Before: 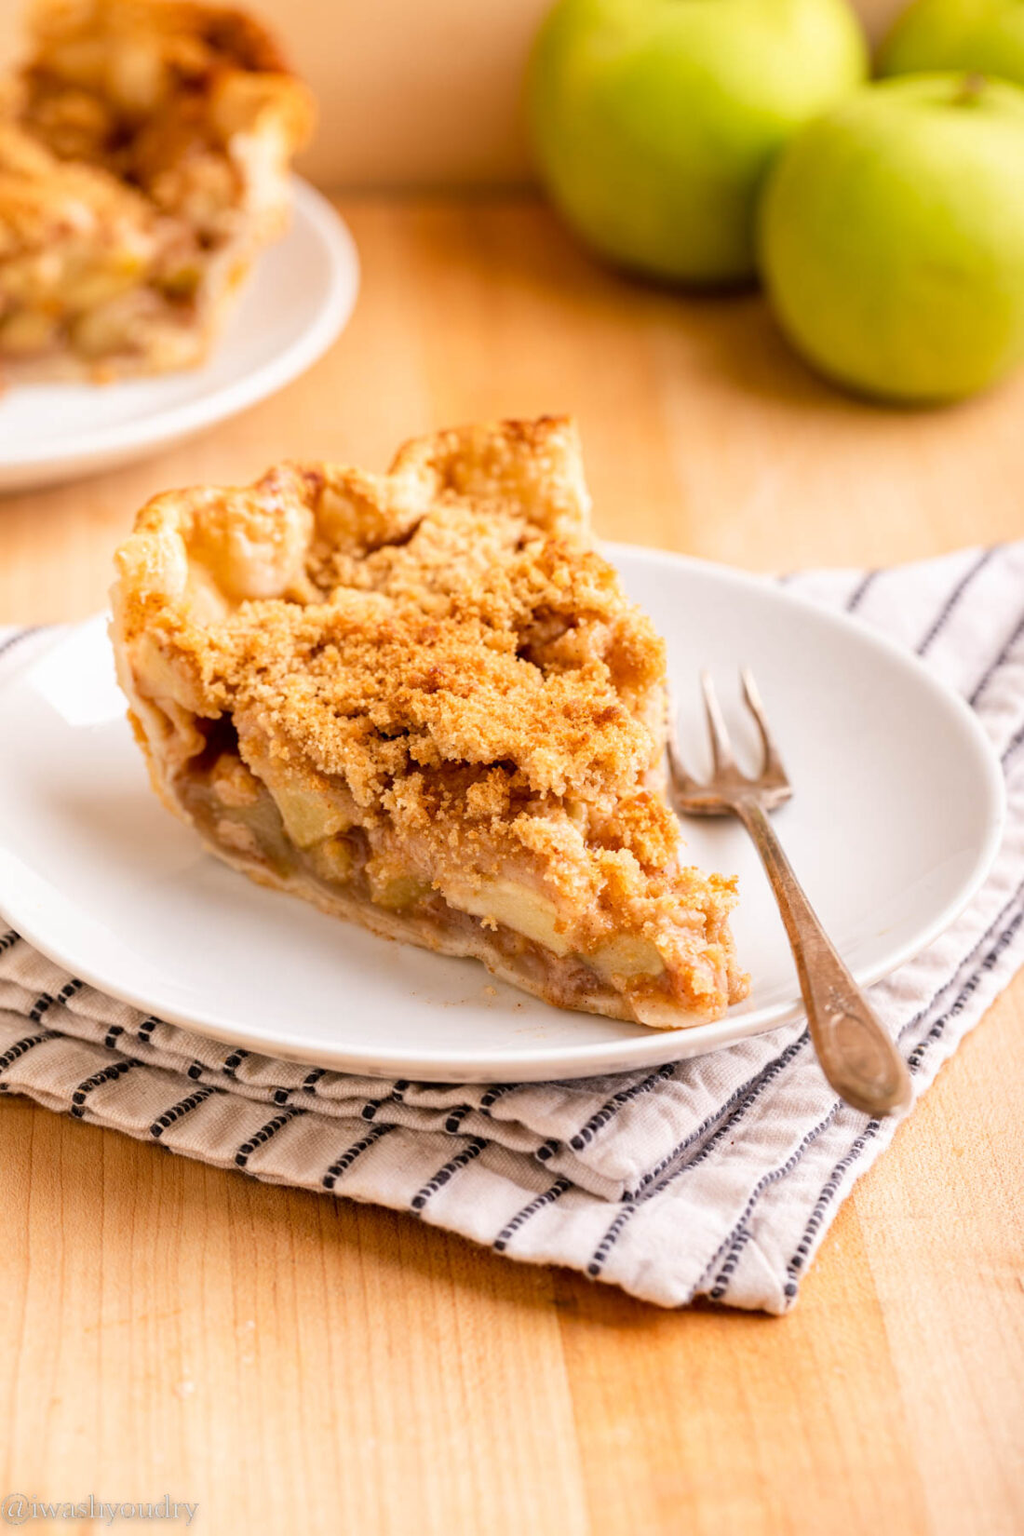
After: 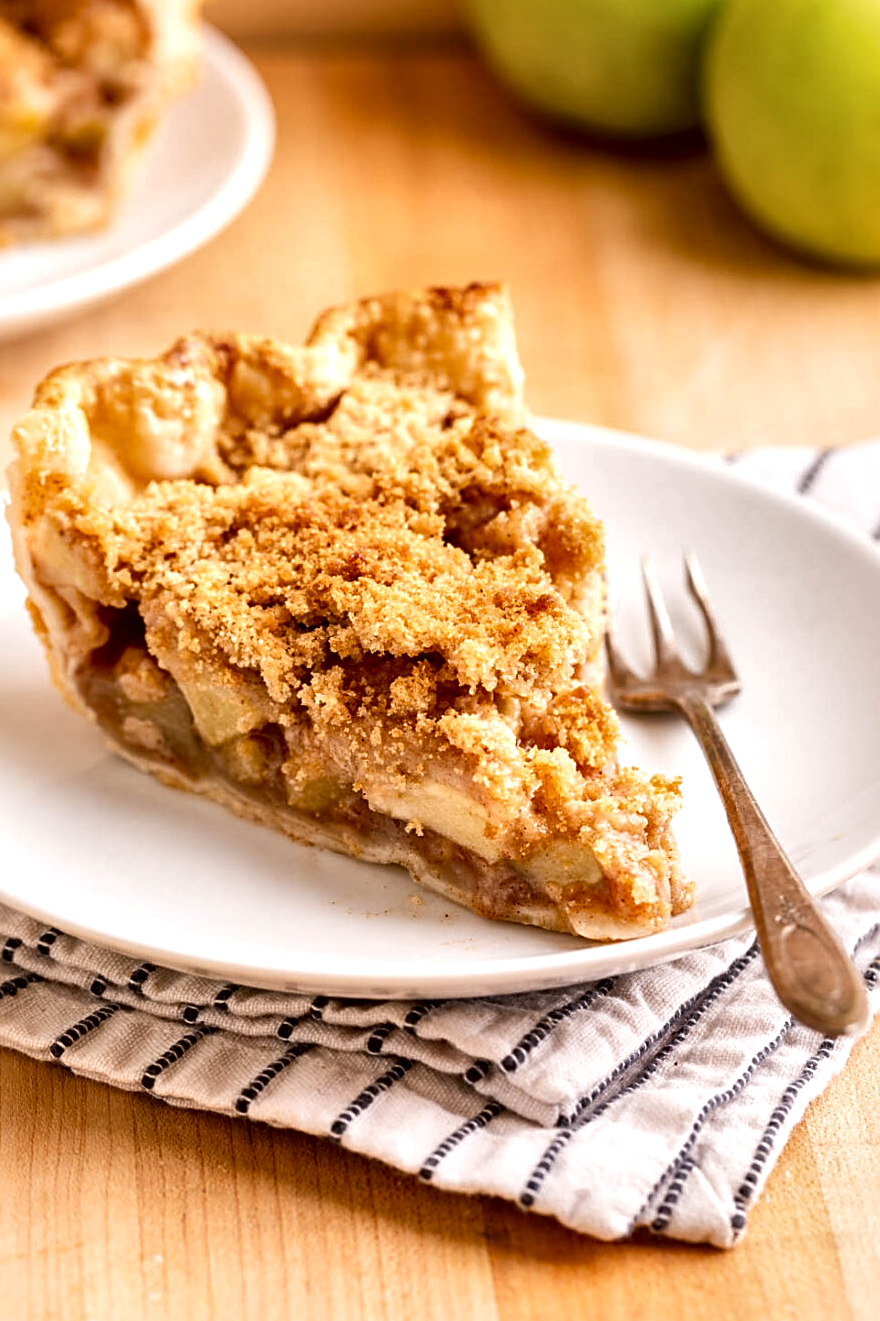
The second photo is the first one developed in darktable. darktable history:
sharpen: on, module defaults
local contrast: mode bilateral grid, contrast 70, coarseness 75, detail 180%, midtone range 0.2
crop and rotate: left 10.129%, top 9.971%, right 9.832%, bottom 9.959%
